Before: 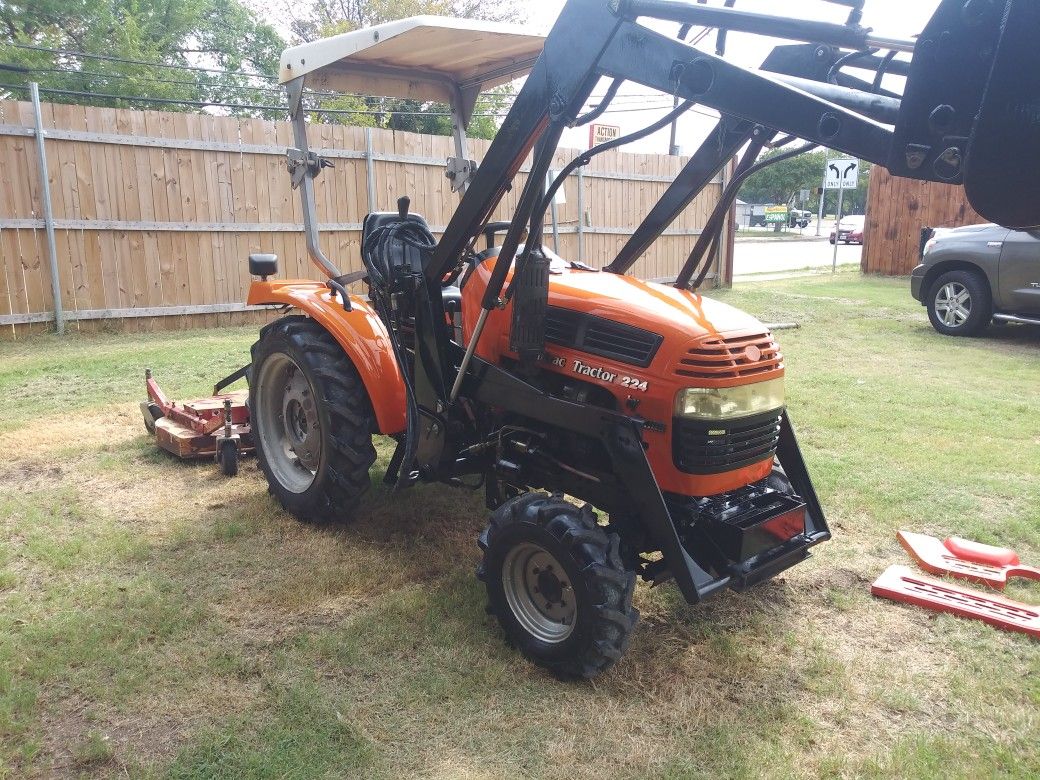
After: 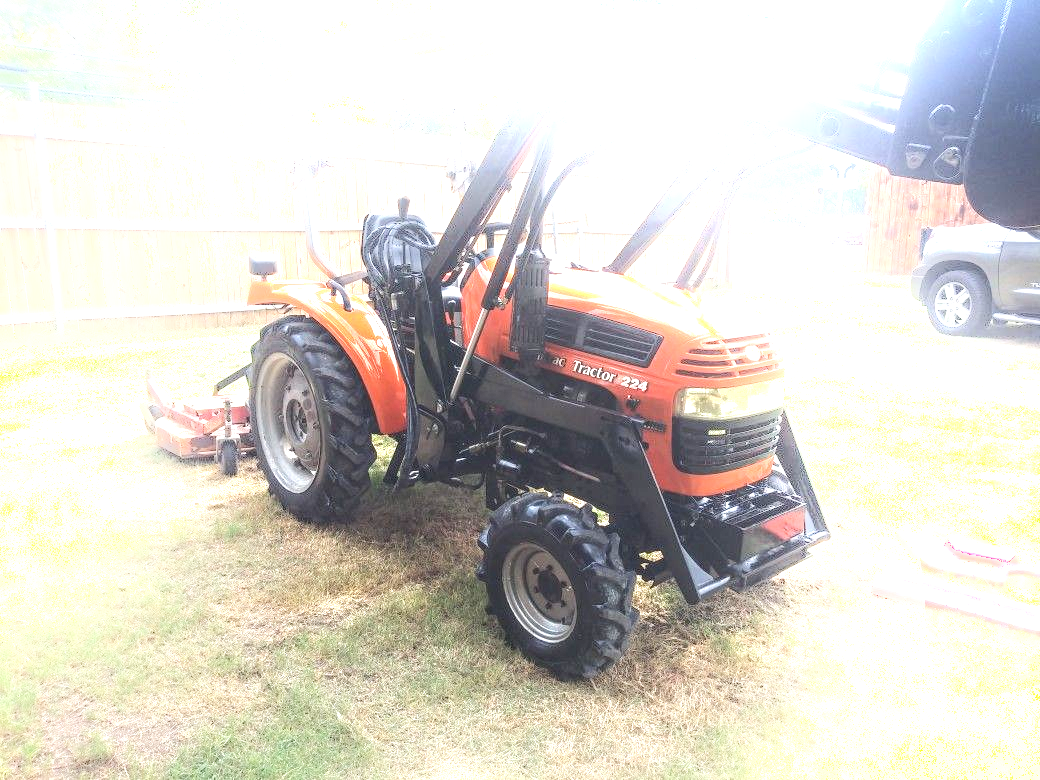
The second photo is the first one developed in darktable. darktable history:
local contrast: highlights 21%, detail 150%
shadows and highlights: highlights 69.42, soften with gaussian
exposure: exposure 1.27 EV, compensate highlight preservation false
